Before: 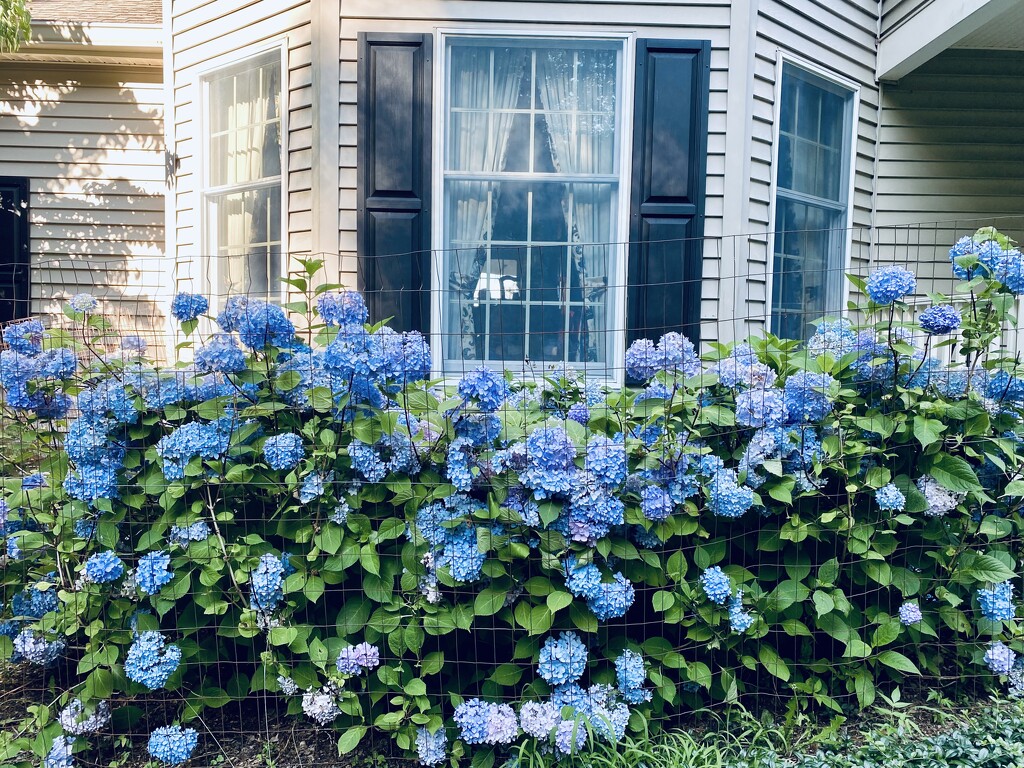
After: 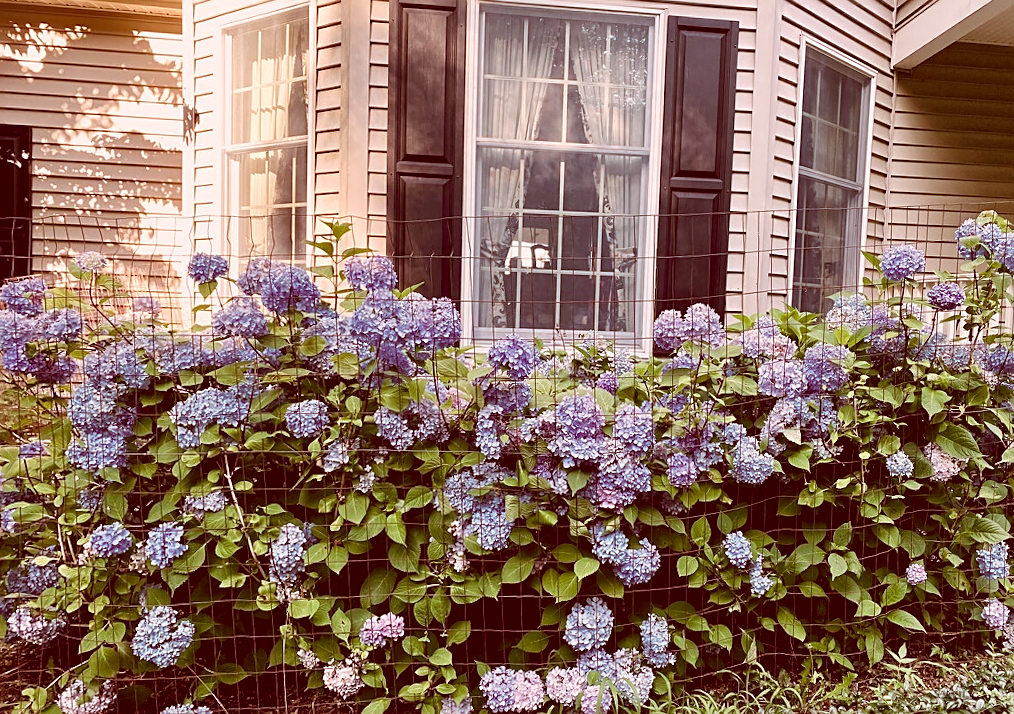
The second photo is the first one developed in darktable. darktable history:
color correction: highlights a* 9.03, highlights b* 8.71, shadows a* 40, shadows b* 40, saturation 0.8
rotate and perspective: rotation 0.679°, lens shift (horizontal) 0.136, crop left 0.009, crop right 0.991, crop top 0.078, crop bottom 0.95
sharpen: on, module defaults
